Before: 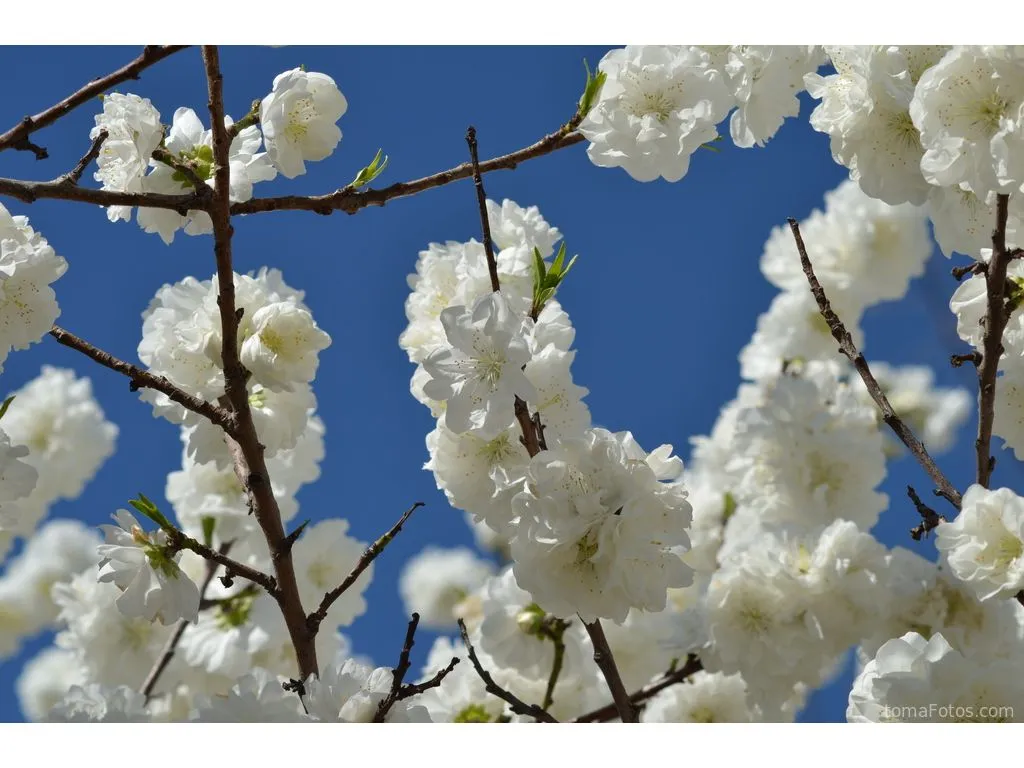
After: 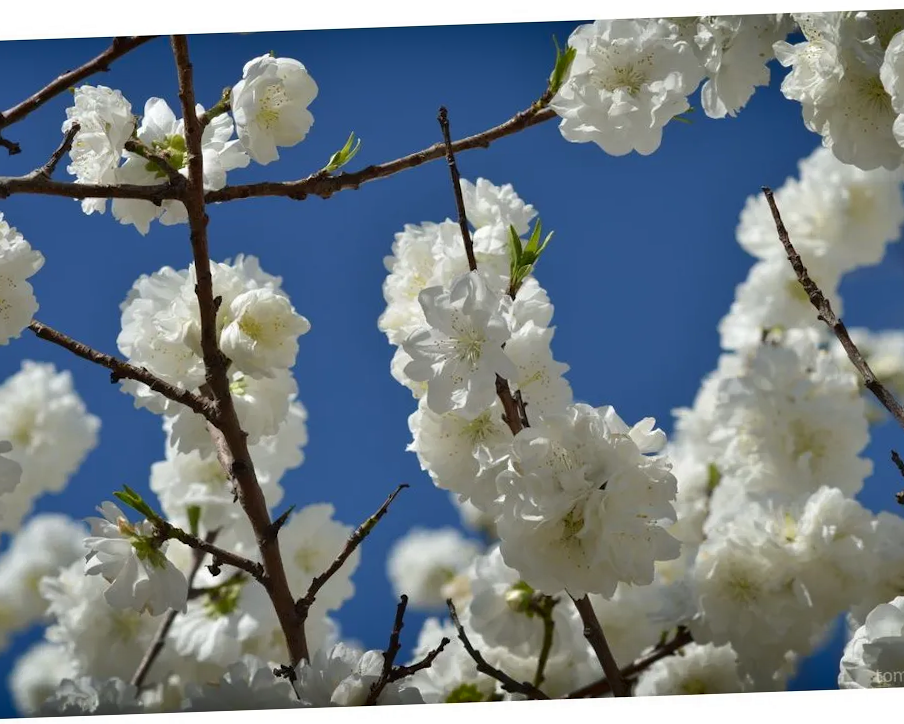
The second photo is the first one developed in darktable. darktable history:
rotate and perspective: rotation -2°, crop left 0.022, crop right 0.978, crop top 0.049, crop bottom 0.951
crop and rotate: left 1.088%, right 8.807%
shadows and highlights: radius 108.52, shadows 44.07, highlights -67.8, low approximation 0.01, soften with gaussian
